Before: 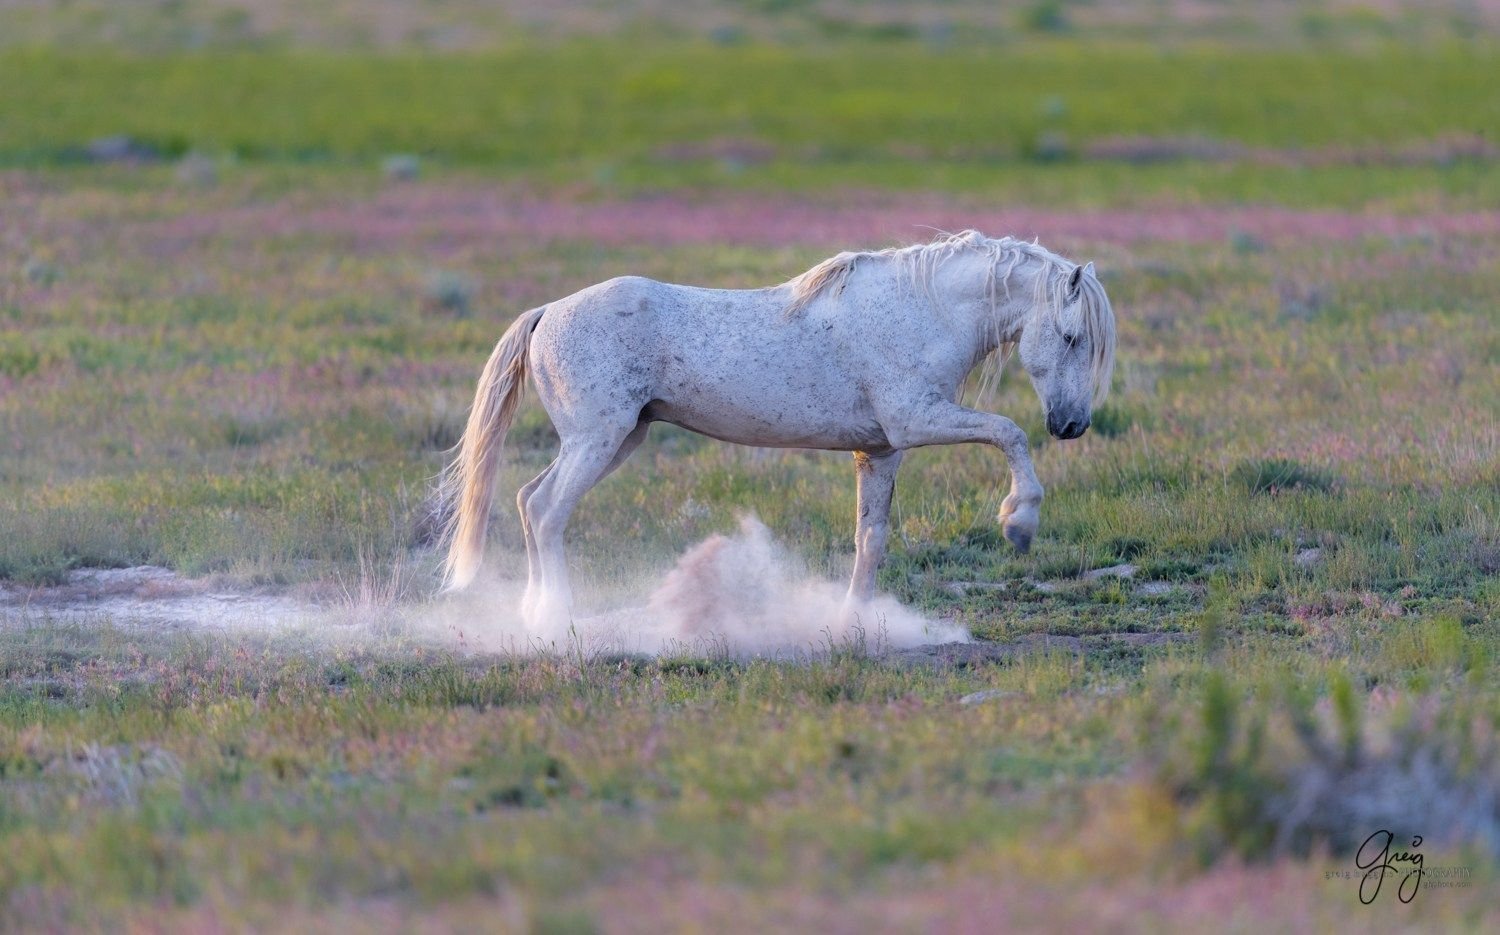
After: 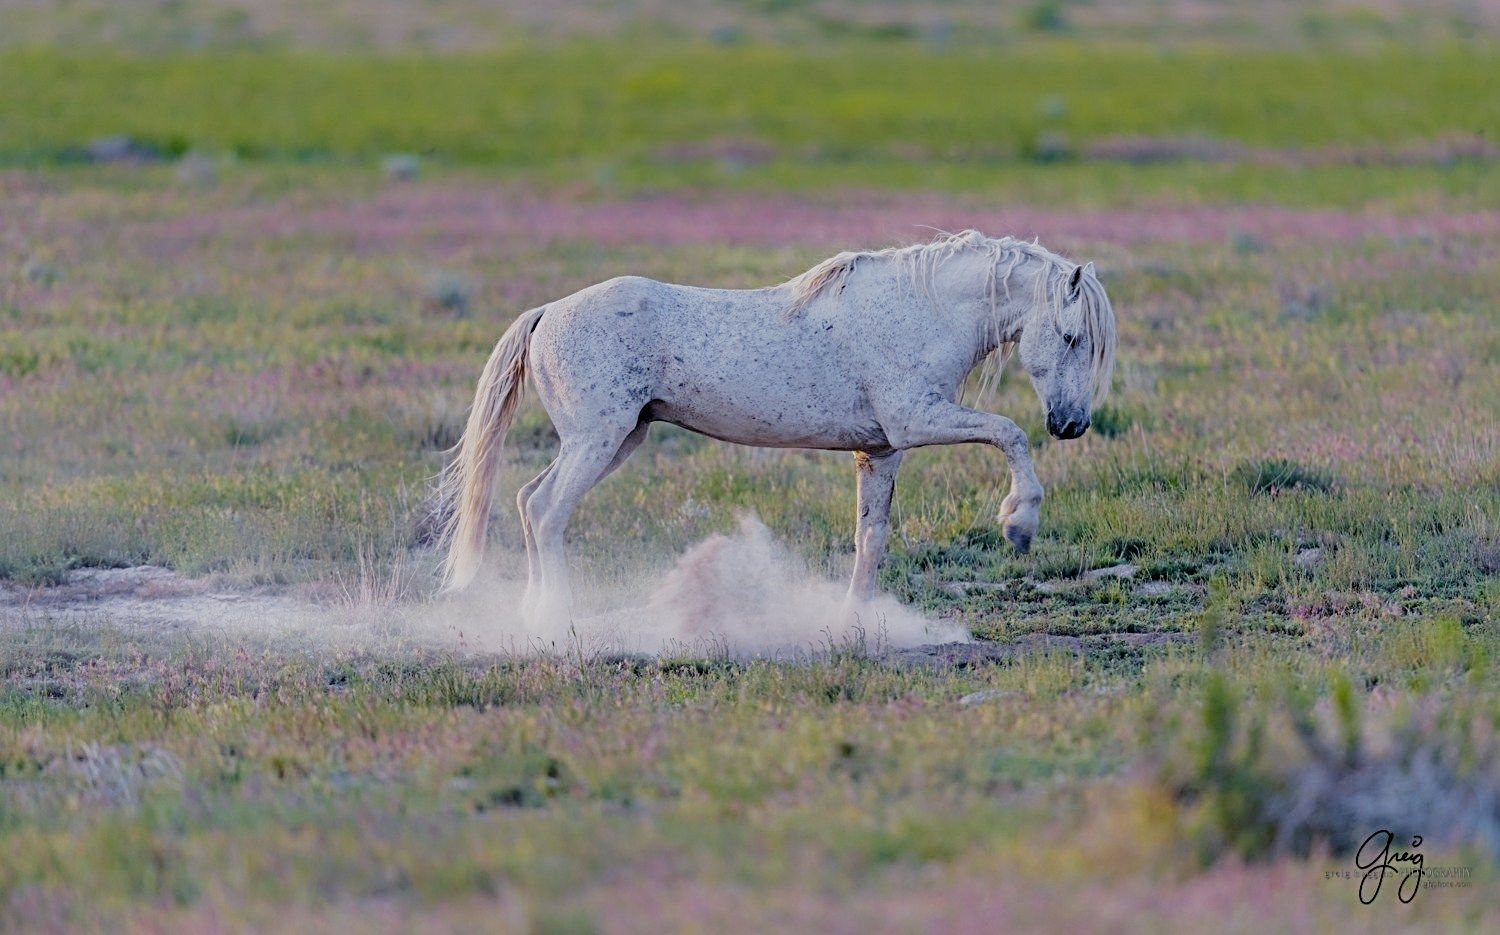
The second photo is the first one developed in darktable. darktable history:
filmic rgb: black relative exposure -7.35 EV, white relative exposure 5.07 EV, hardness 3.2, preserve chrominance no, color science v4 (2020), contrast in shadows soft
sharpen: radius 3.998
